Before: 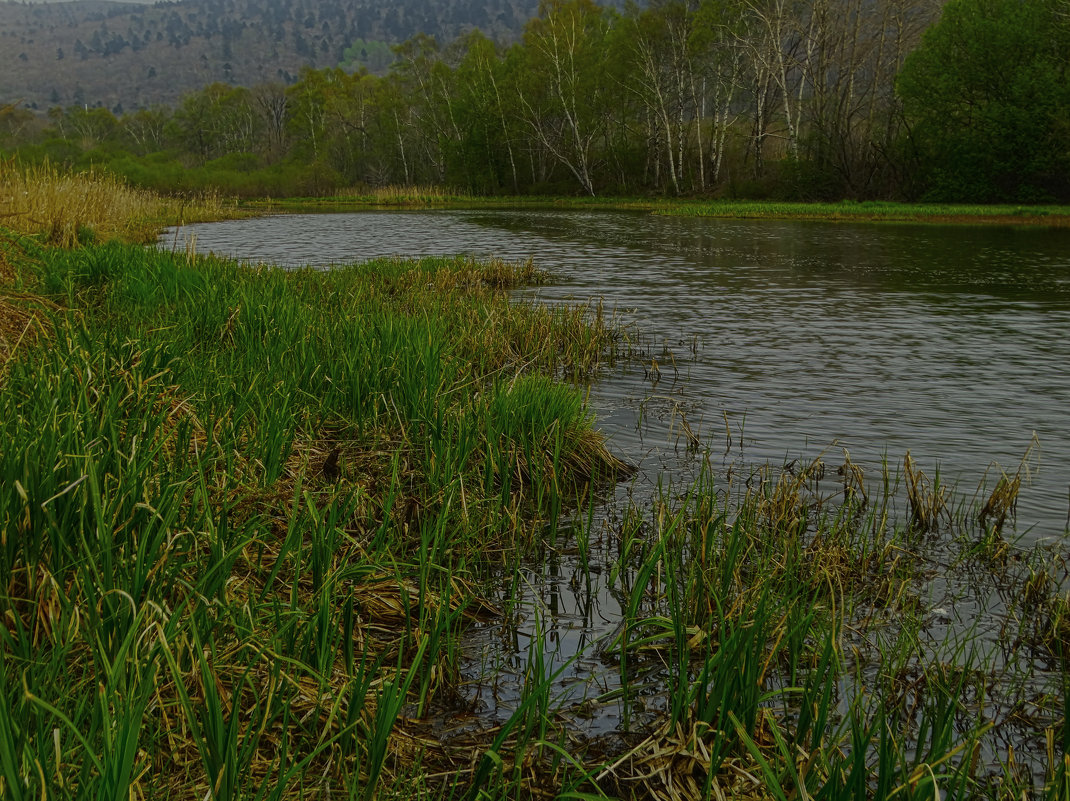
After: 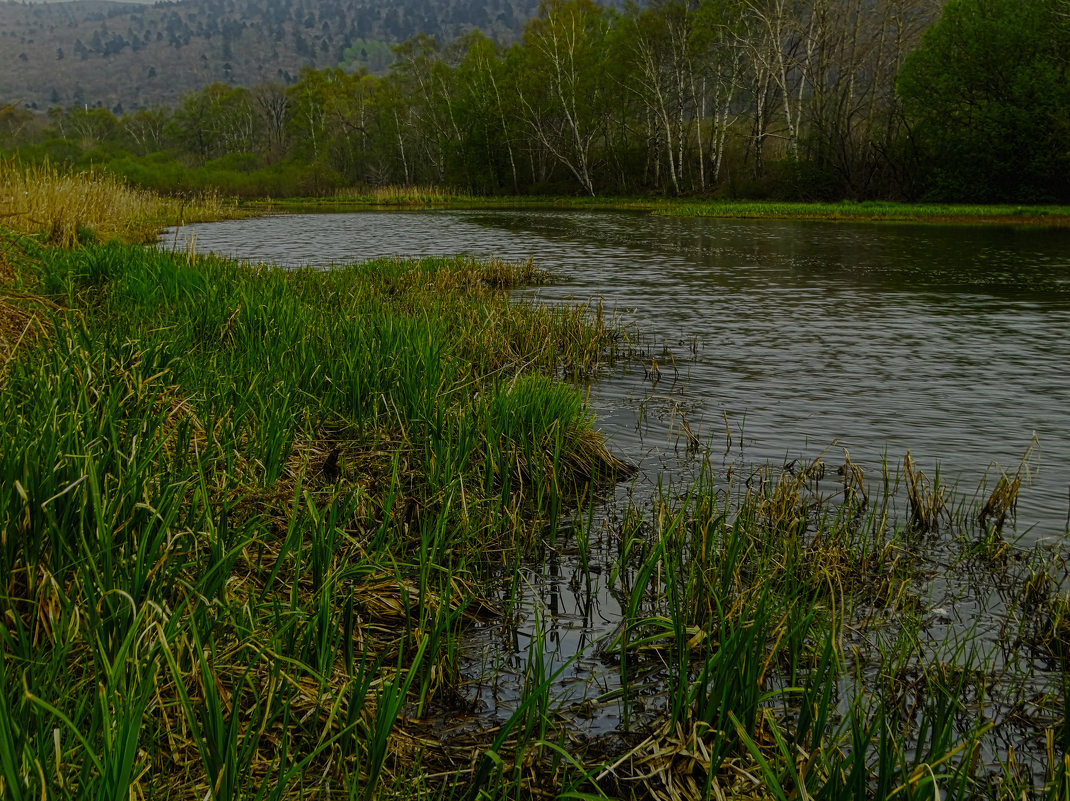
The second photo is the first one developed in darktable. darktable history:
filmic rgb: black relative exposure -7.96 EV, white relative exposure 3.95 EV, hardness 4.14, contrast 1, preserve chrominance no, color science v5 (2021), contrast in shadows safe, contrast in highlights safe
contrast brightness saturation: contrast 0.098, brightness 0.017, saturation 0.02
